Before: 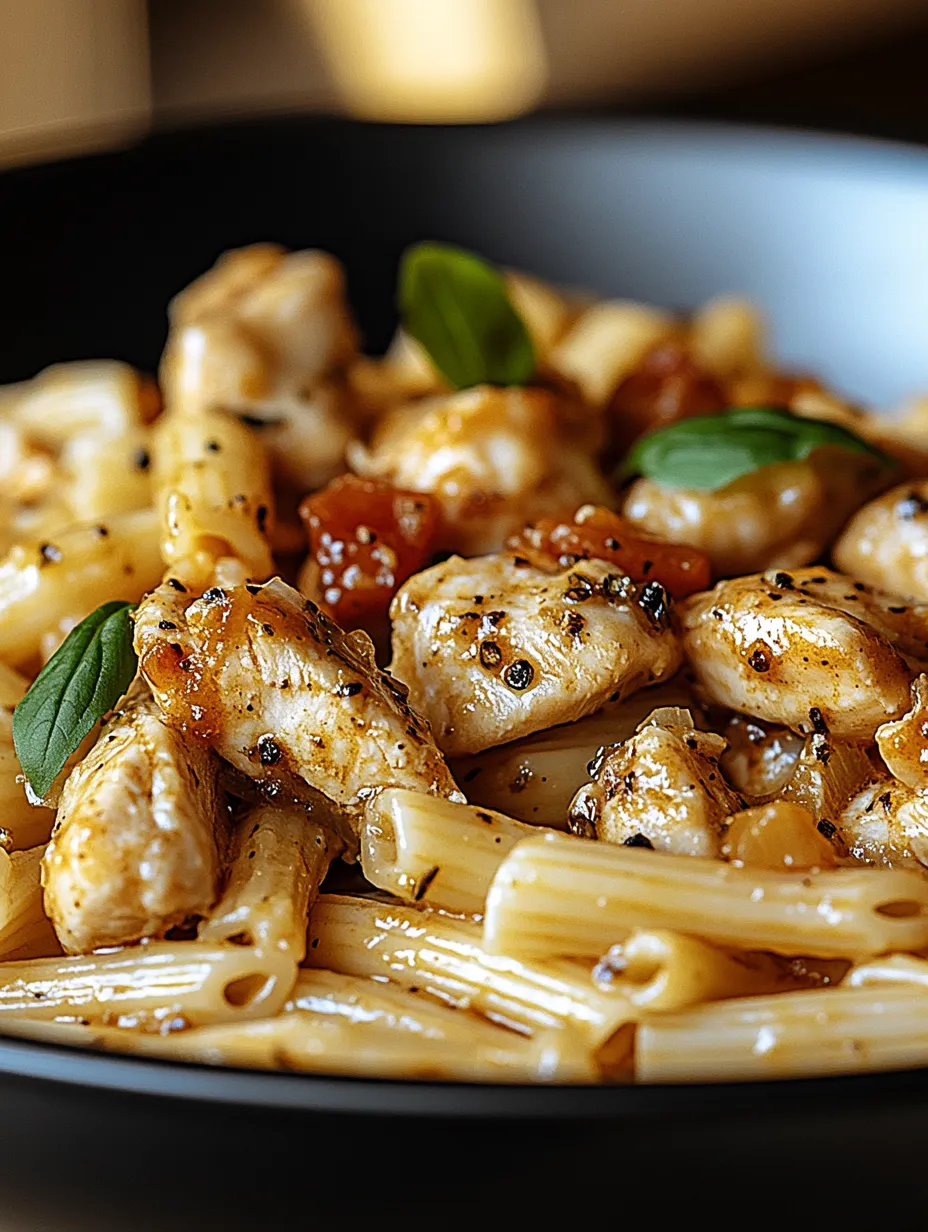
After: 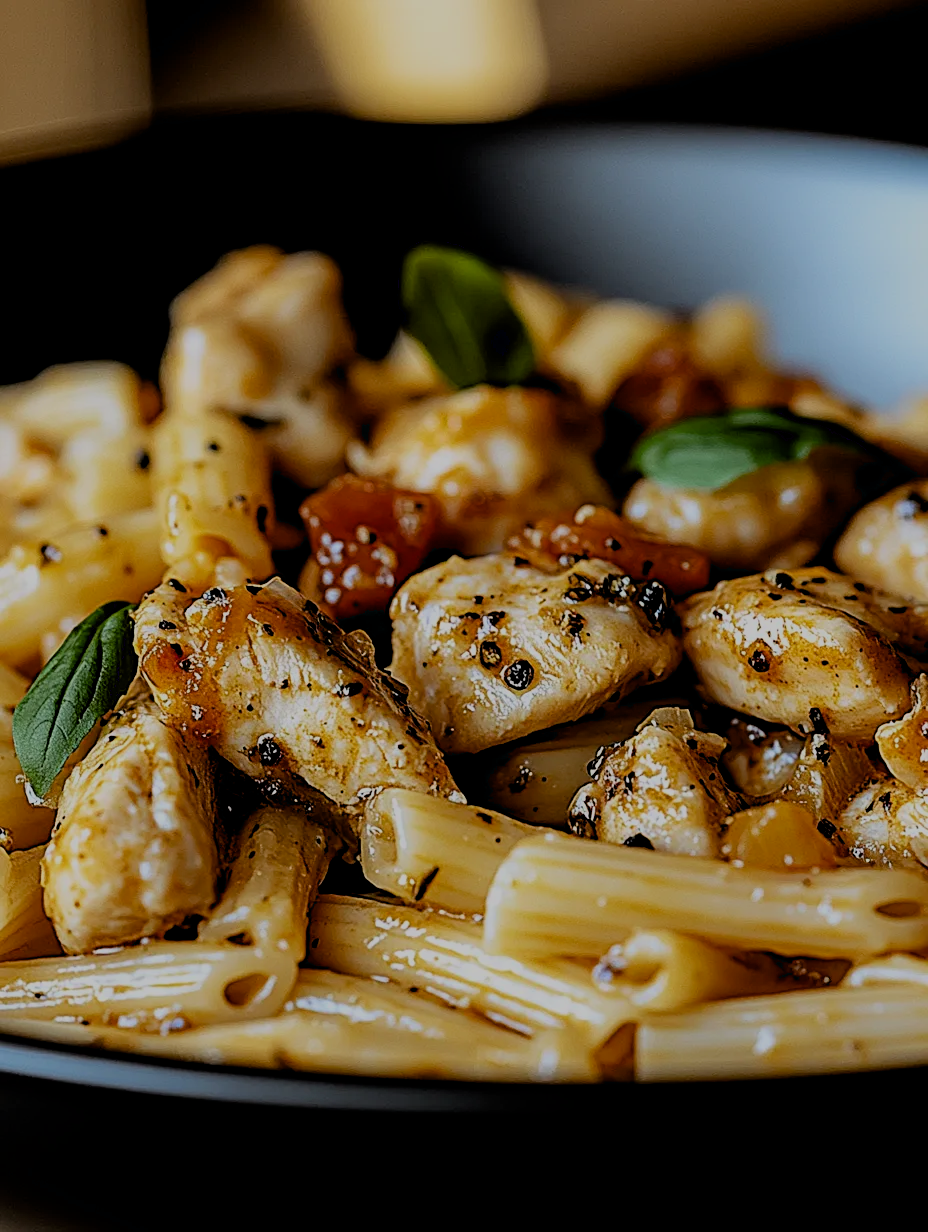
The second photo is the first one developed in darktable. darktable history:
filmic rgb: black relative exposure -7.15 EV, white relative exposure 5.36 EV, hardness 3.02, color science v6 (2022)
exposure: black level correction 0.011, exposure -0.478 EV, compensate highlight preservation false
